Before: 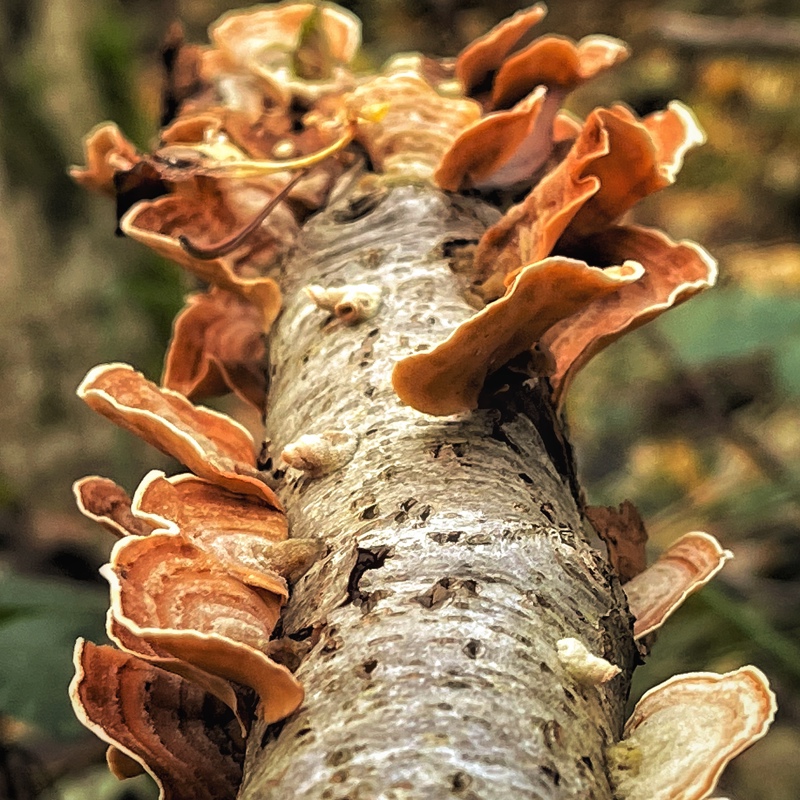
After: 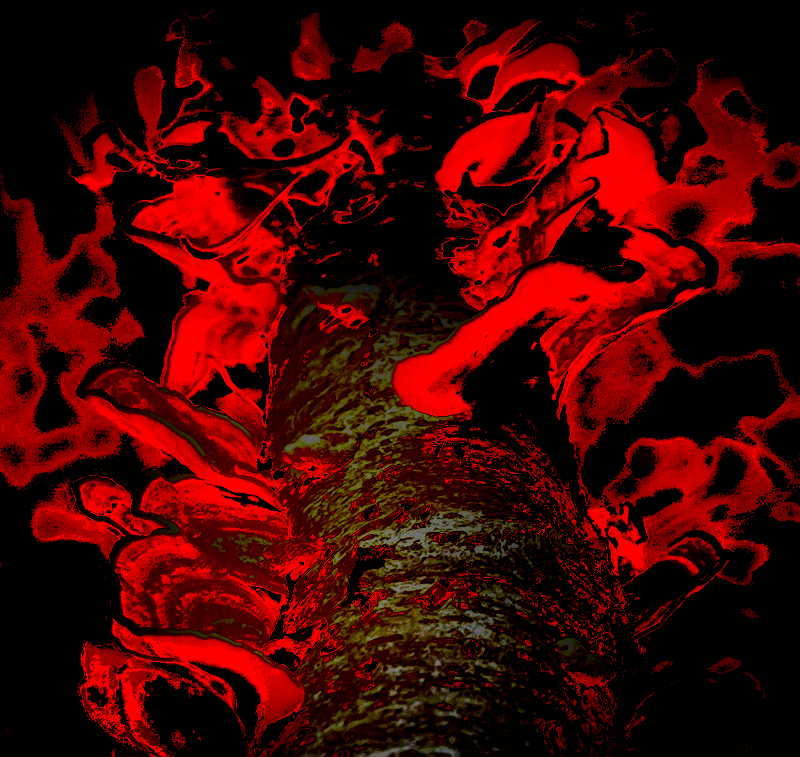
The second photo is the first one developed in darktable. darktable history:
local contrast: on, module defaults
vignetting: fall-off start 99.91%, width/height ratio 1.307
exposure: black level correction 0.098, exposure 2.901 EV, compensate highlight preservation false
crop and rotate: top 0.008%, bottom 5.283%
contrast equalizer: y [[0.5 ×6], [0.5 ×6], [0.975, 0.964, 0.925, 0.865, 0.793, 0.721], [0 ×6], [0 ×6]]
